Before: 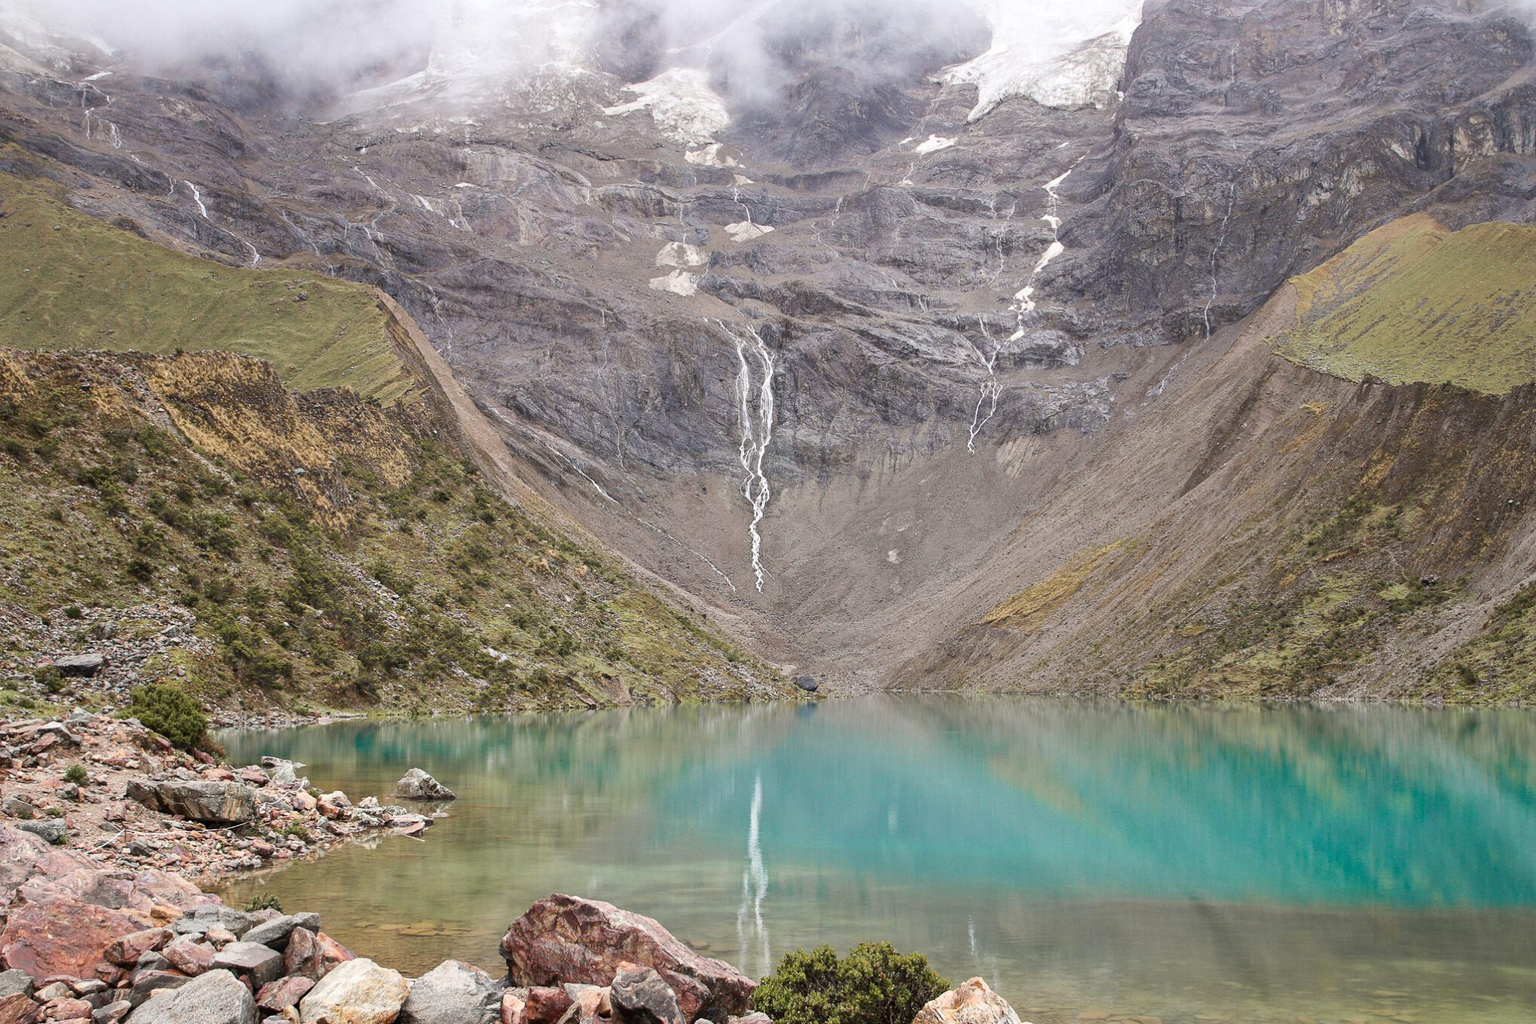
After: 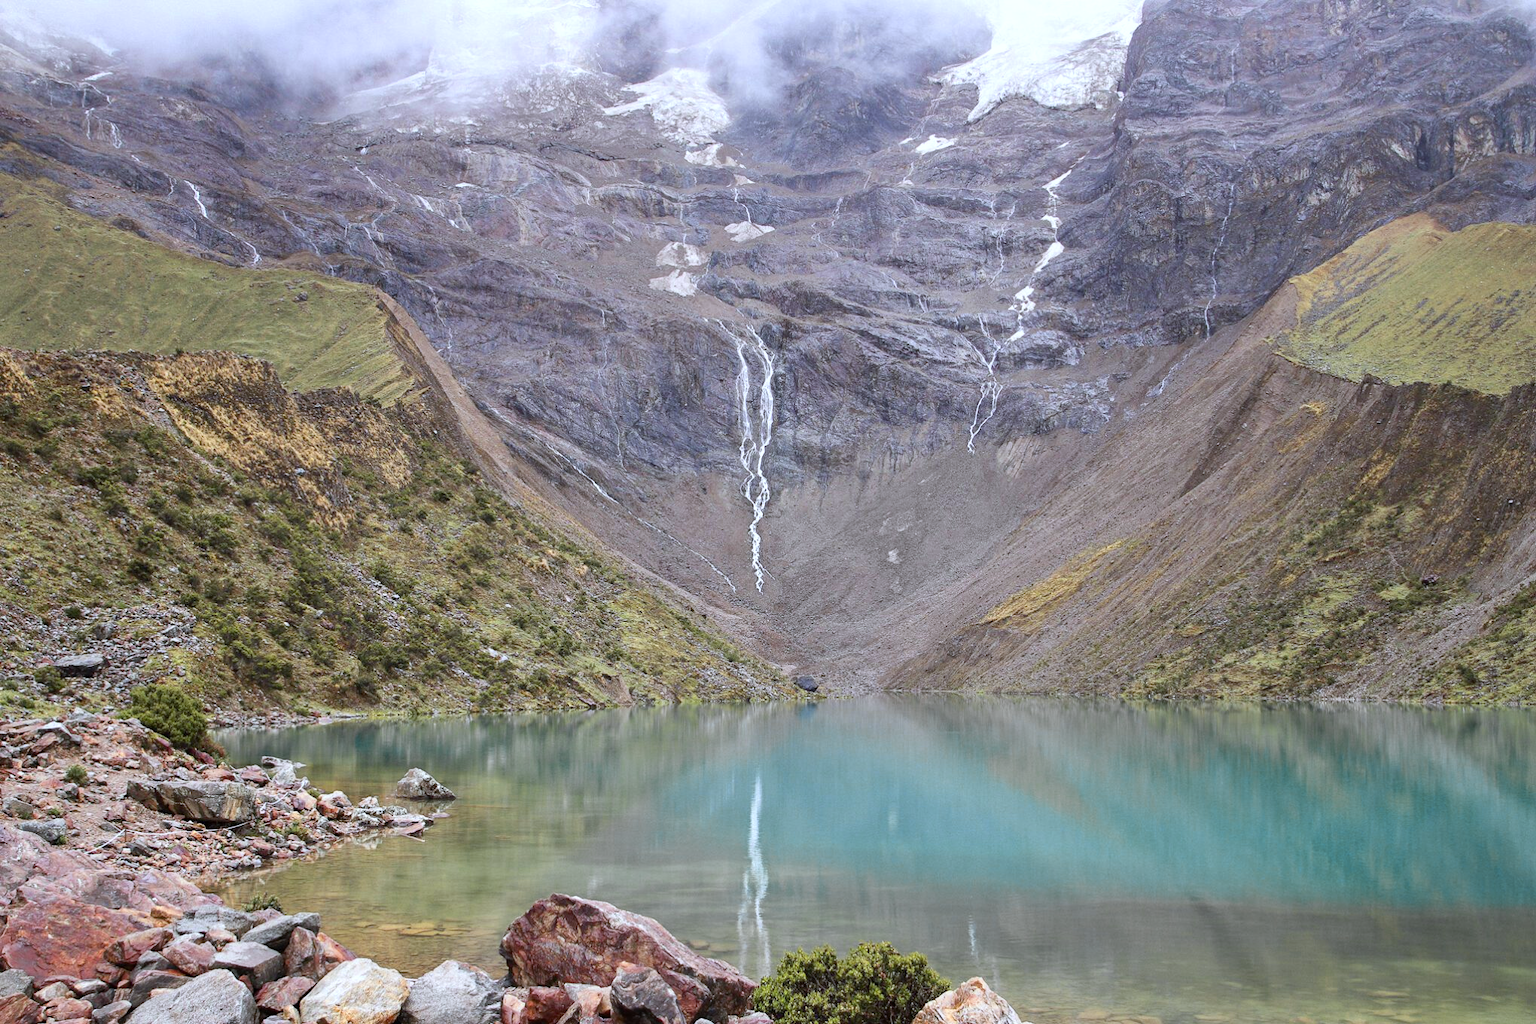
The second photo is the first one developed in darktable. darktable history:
color zones: curves: ch0 [(0.004, 0.305) (0.261, 0.623) (0.389, 0.399) (0.708, 0.571) (0.947, 0.34)]; ch1 [(0.025, 0.645) (0.229, 0.584) (0.326, 0.551) (0.484, 0.262) (0.757, 0.643)]
white balance: red 0.954, blue 1.079
